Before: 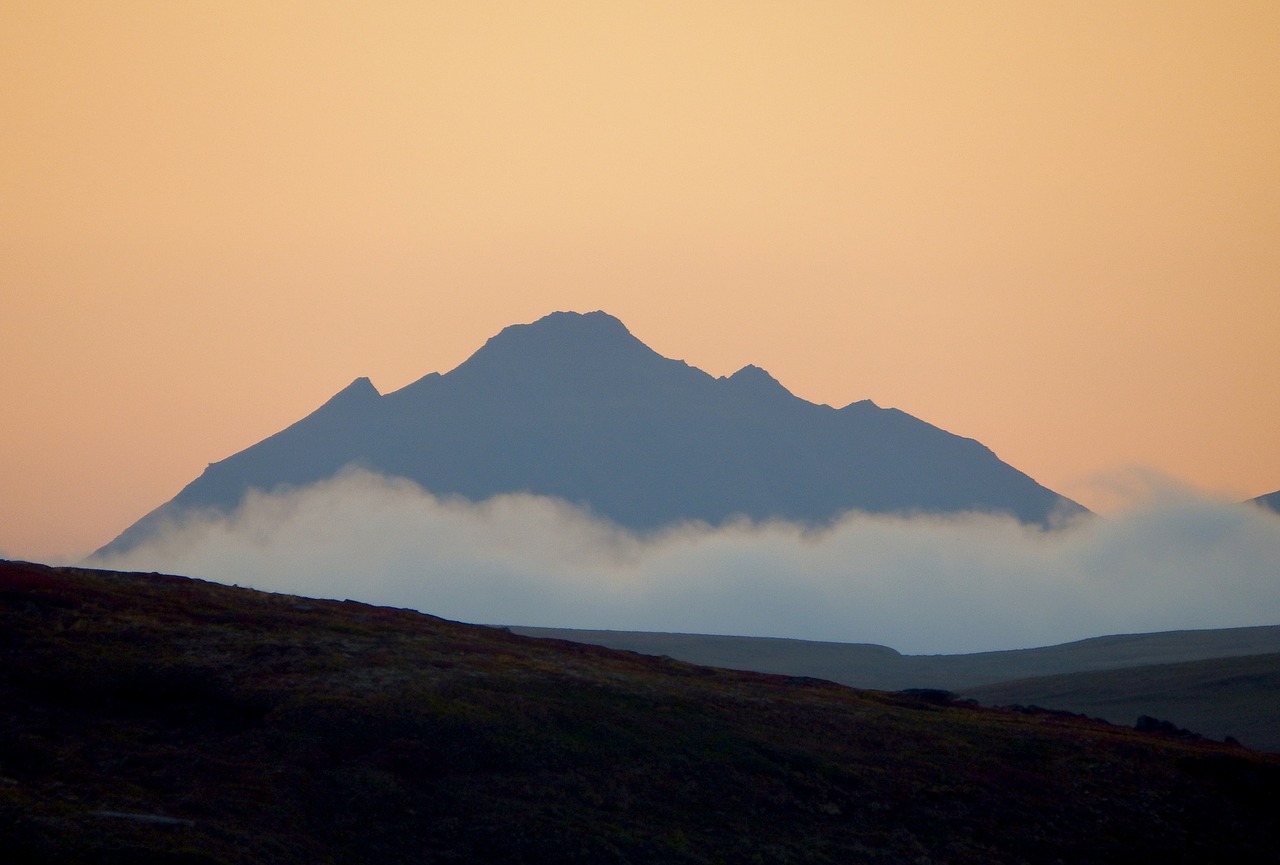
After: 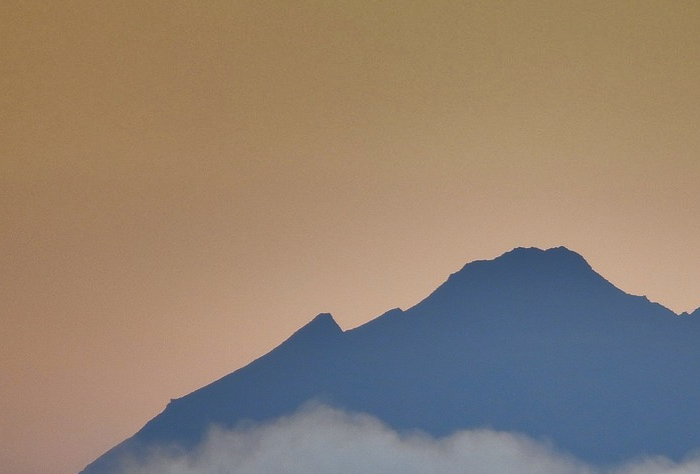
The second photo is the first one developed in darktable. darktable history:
shadows and highlights: shadows 20.91, highlights -82.73, soften with gaussian
crop and rotate: left 3.047%, top 7.509%, right 42.236%, bottom 37.598%
white balance: red 0.931, blue 1.11
